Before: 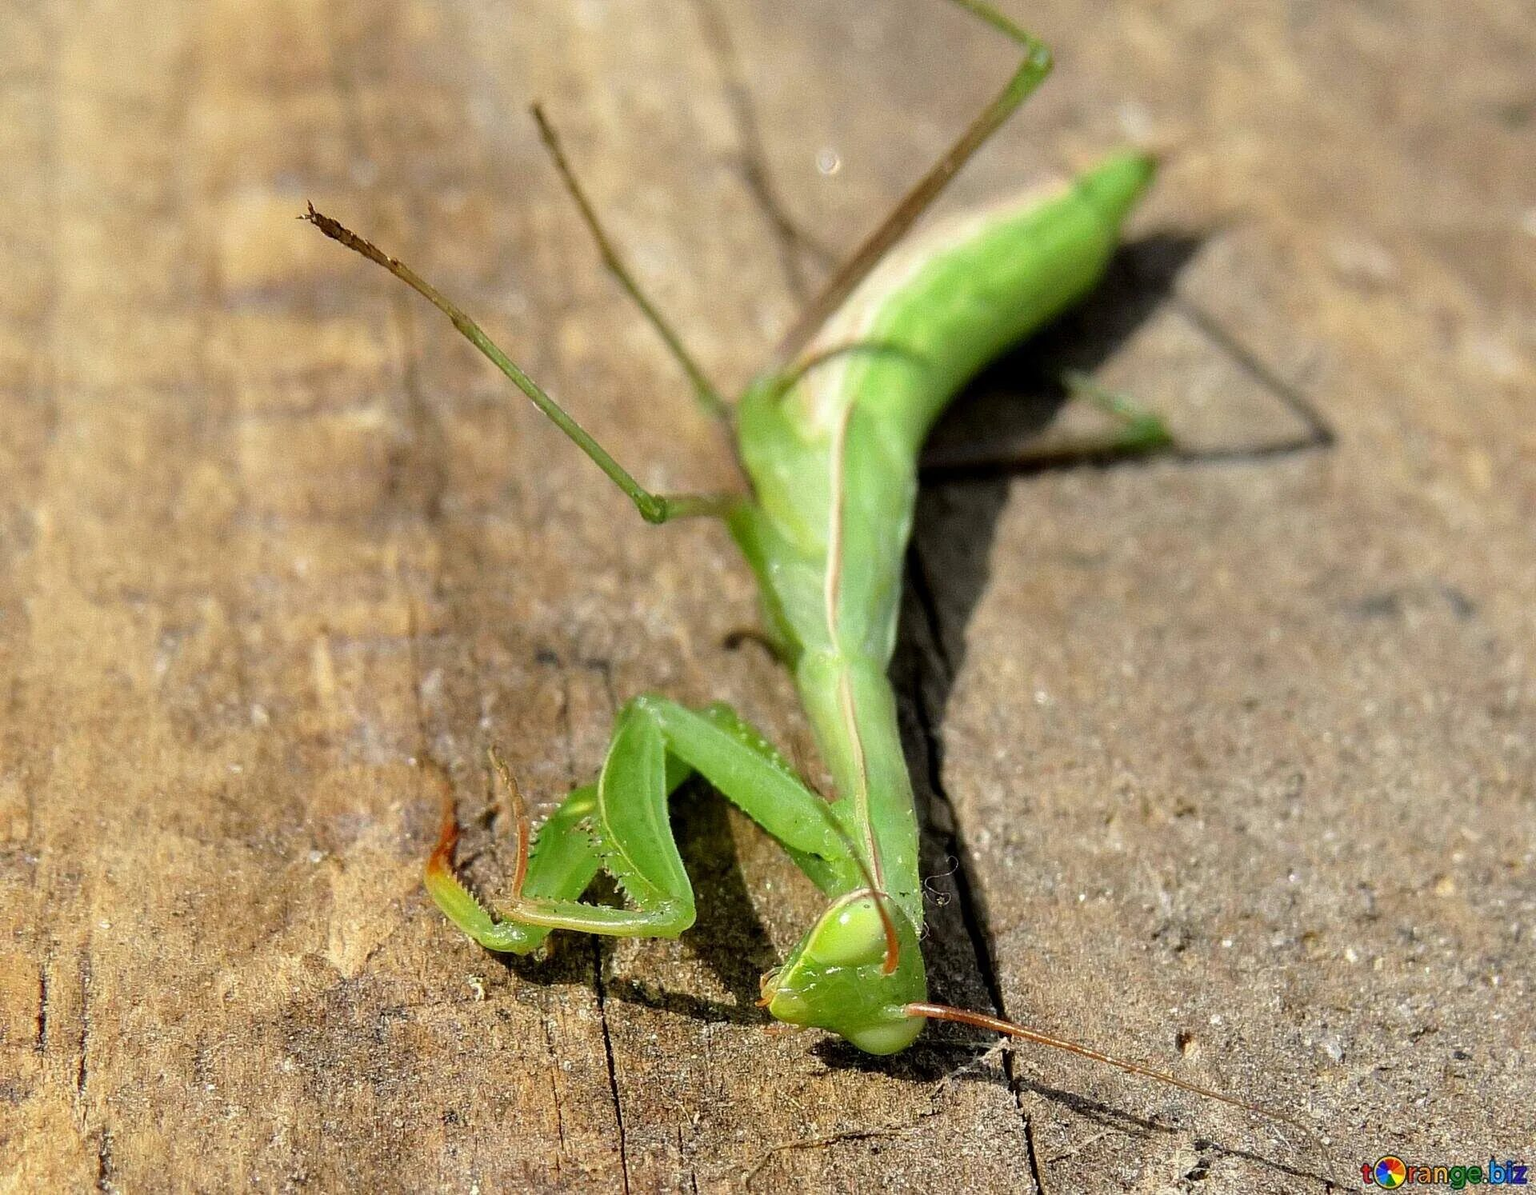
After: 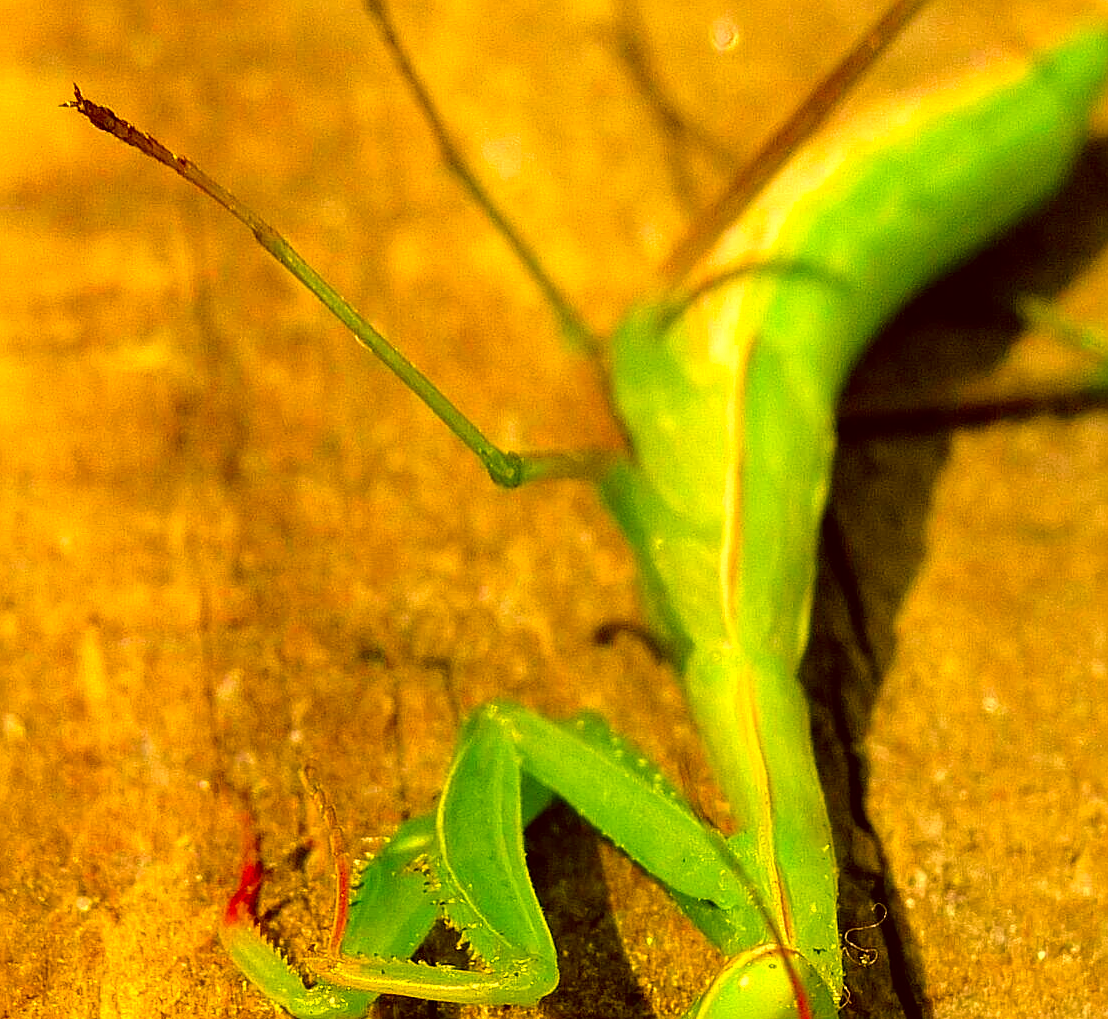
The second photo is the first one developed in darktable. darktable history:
exposure: exposure 0.217 EV, compensate highlight preservation false
sharpen: on, module defaults
crop: left 16.202%, top 11.208%, right 26.045%, bottom 20.557%
color correction: highlights a* 10.44, highlights b* 30.04, shadows a* 2.73, shadows b* 17.51, saturation 1.72
